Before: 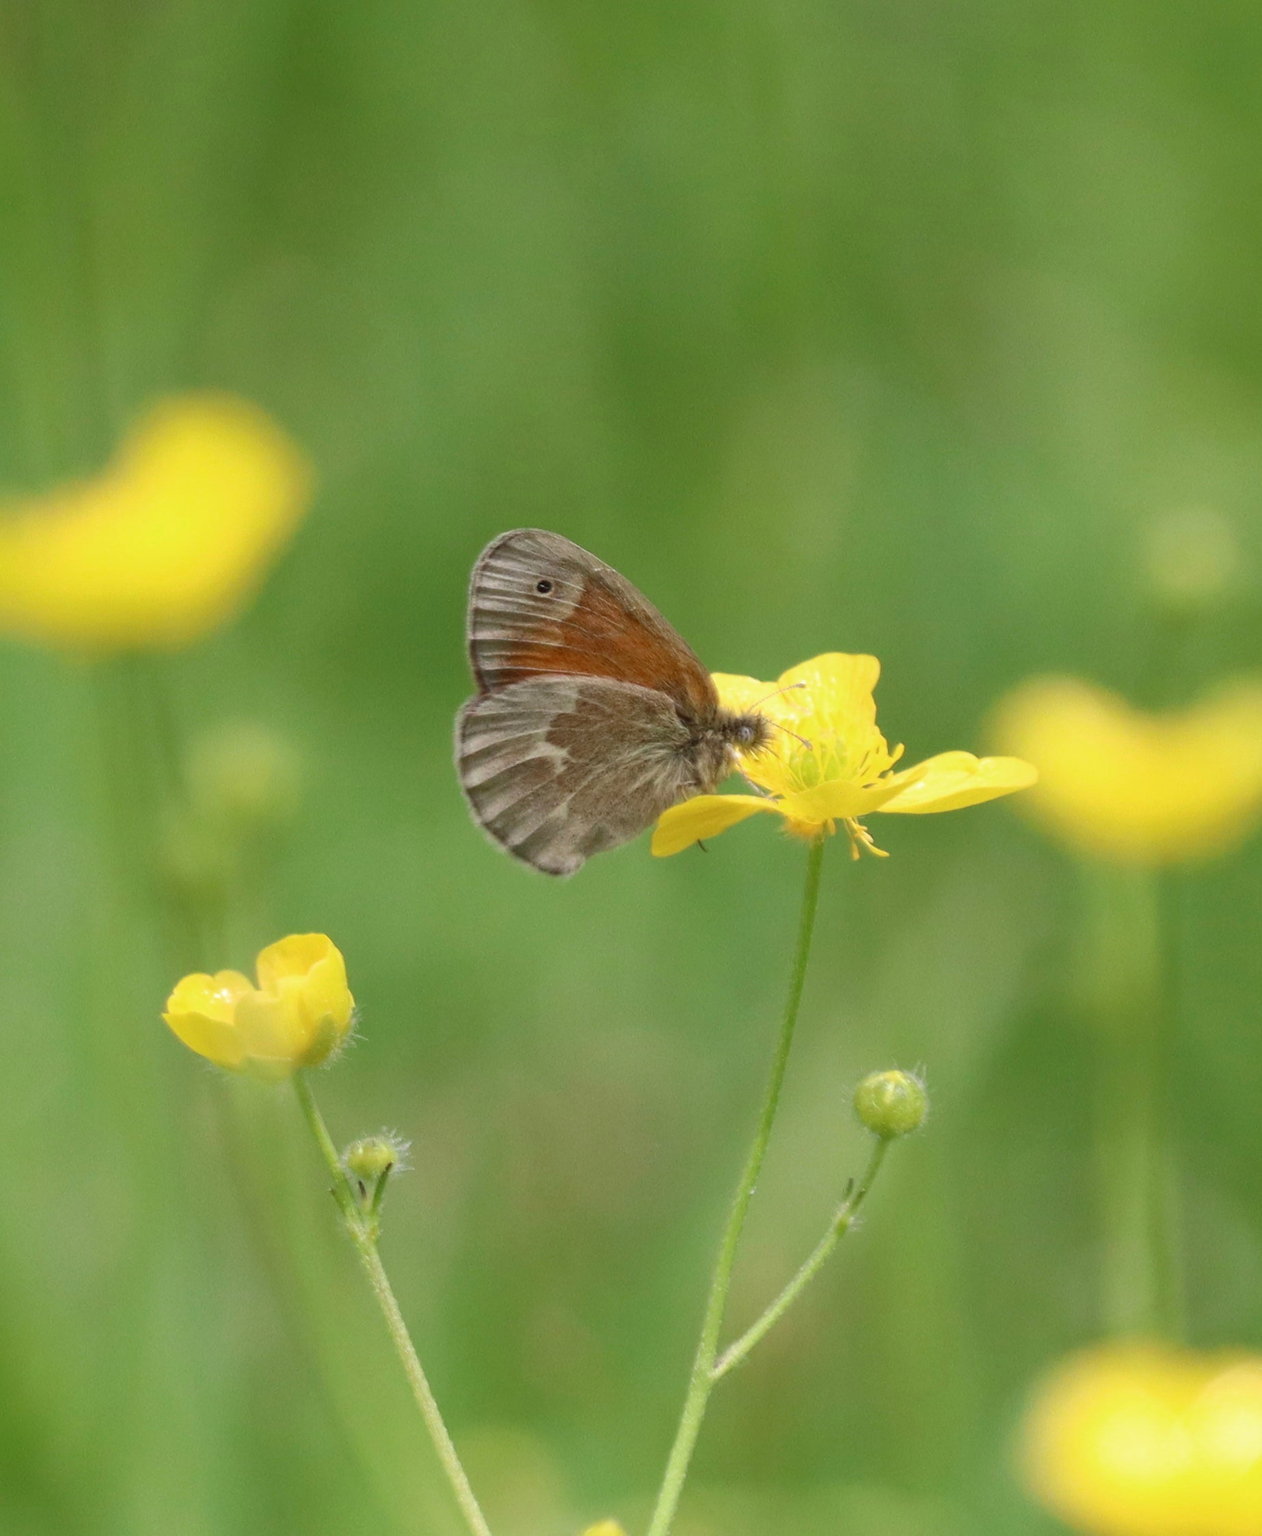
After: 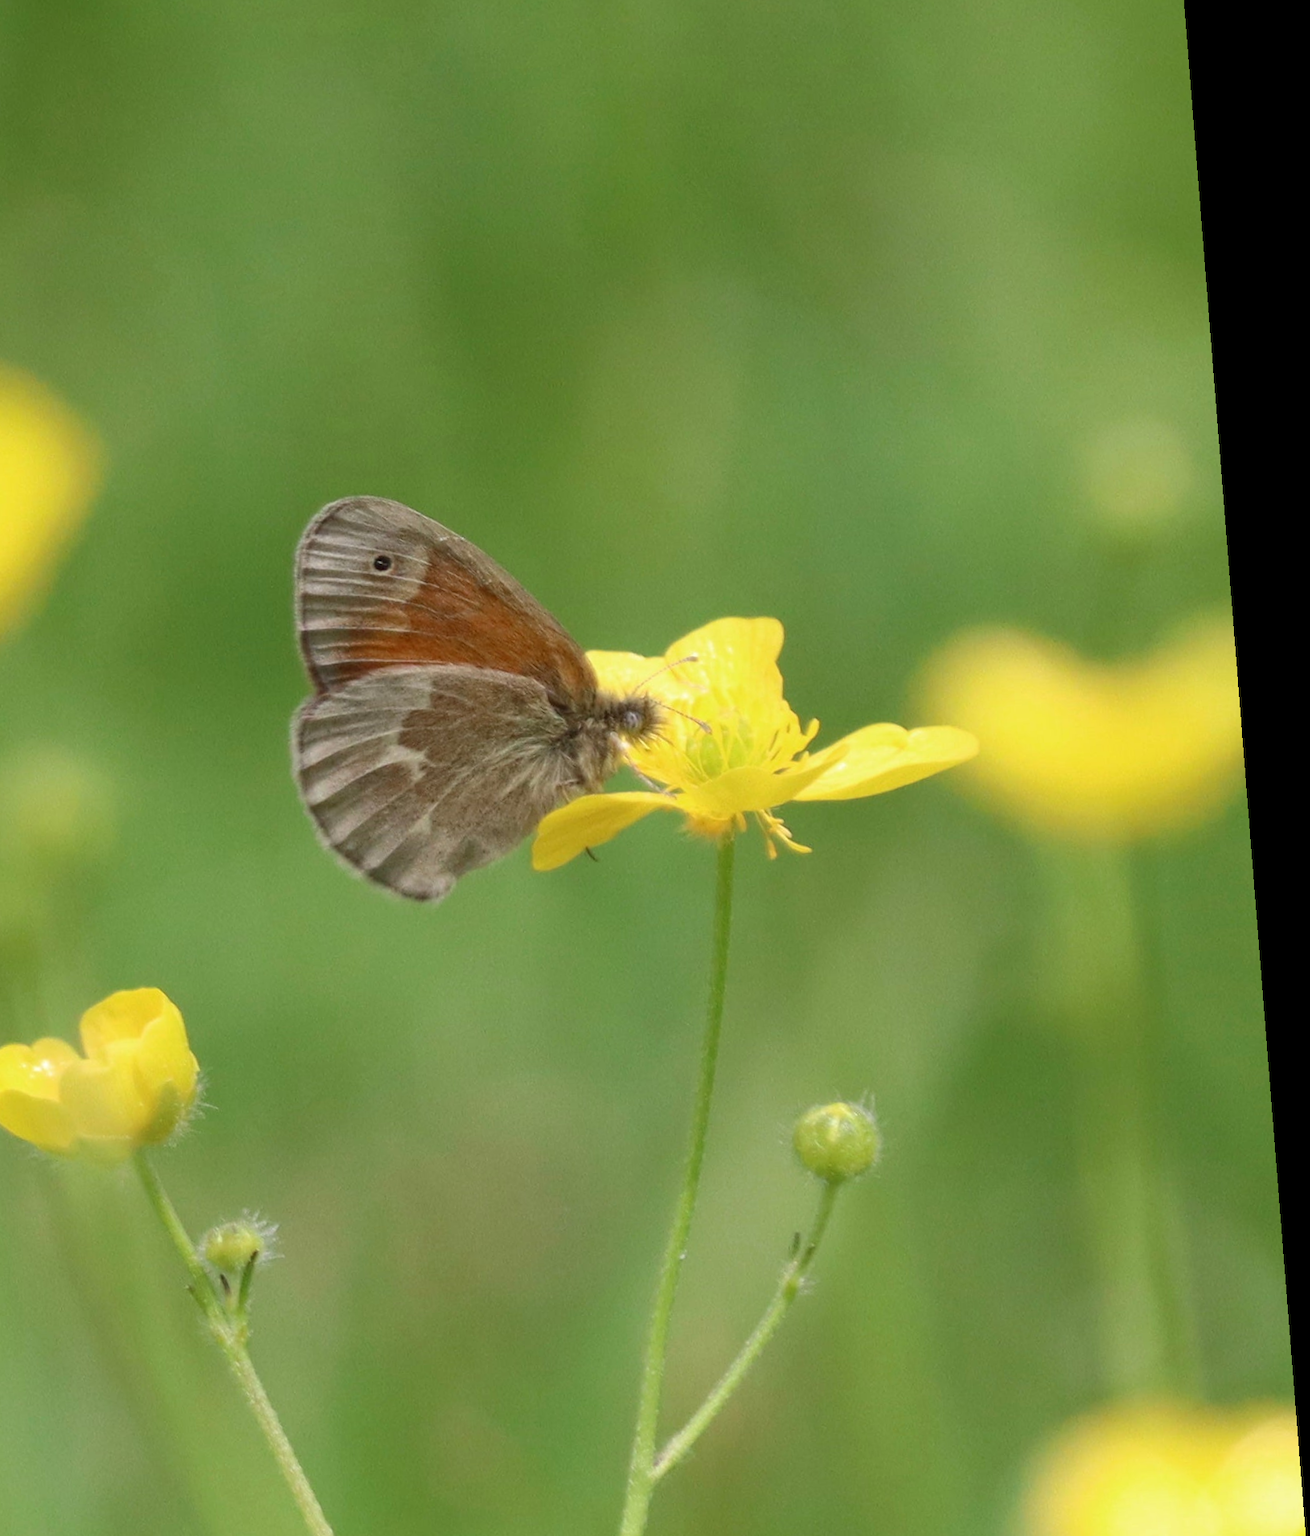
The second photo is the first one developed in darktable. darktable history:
white balance: emerald 1
crop: left 19.159%, top 9.58%, bottom 9.58%
rotate and perspective: rotation -4.2°, shear 0.006, automatic cropping off
